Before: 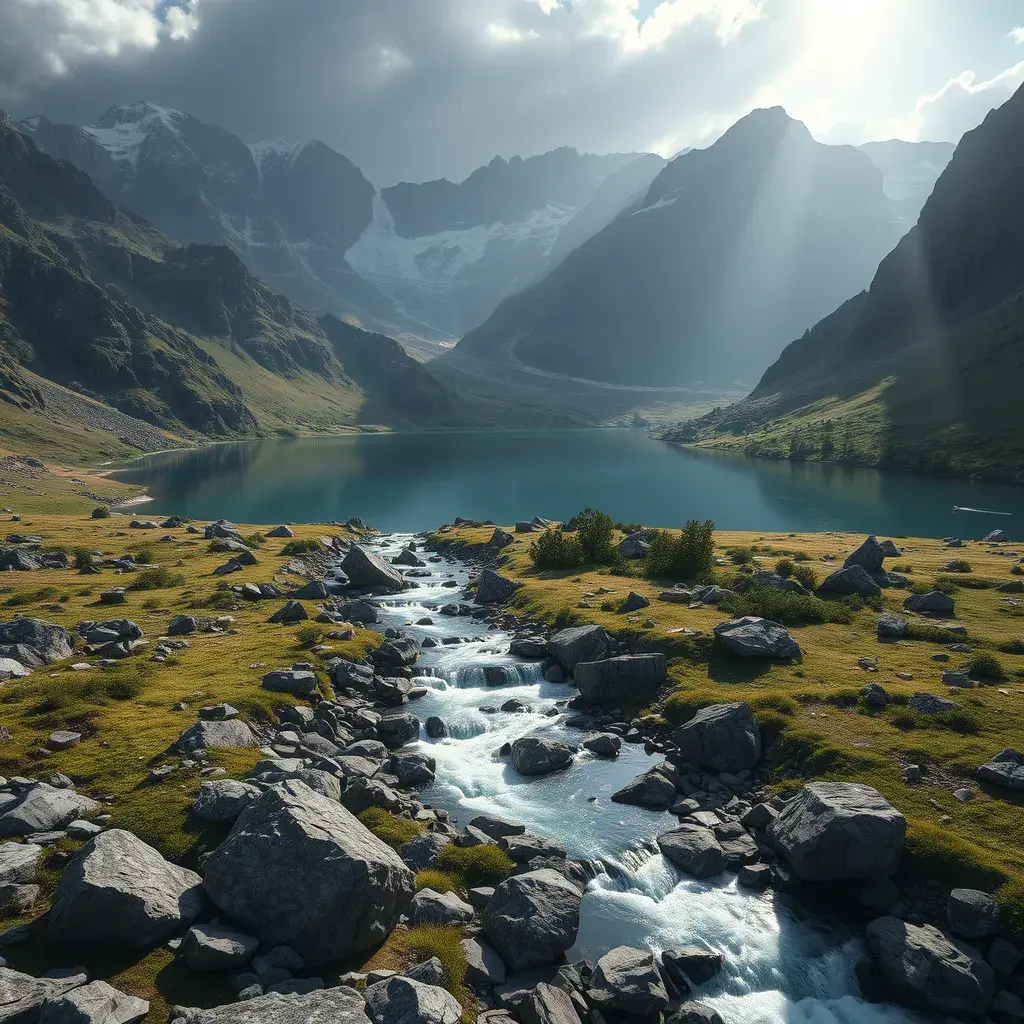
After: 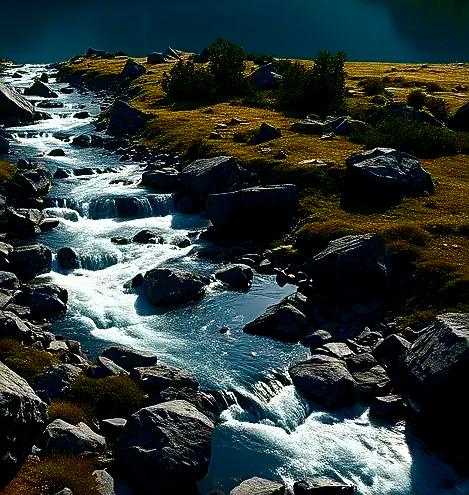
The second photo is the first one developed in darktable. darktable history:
contrast brightness saturation: contrast 0.09, brightness -0.59, saturation 0.17
shadows and highlights: shadows 29.61, highlights -30.47, low approximation 0.01, soften with gaussian
crop: left 35.976%, top 45.819%, right 18.162%, bottom 5.807%
sharpen: on, module defaults
tone equalizer: on, module defaults
local contrast: mode bilateral grid, contrast 100, coarseness 100, detail 108%, midtone range 0.2
color balance rgb: shadows lift › luminance -9.41%, highlights gain › luminance 17.6%, global offset › luminance -1.45%, perceptual saturation grading › highlights -17.77%, perceptual saturation grading › mid-tones 33.1%, perceptual saturation grading › shadows 50.52%, global vibrance 24.22%
